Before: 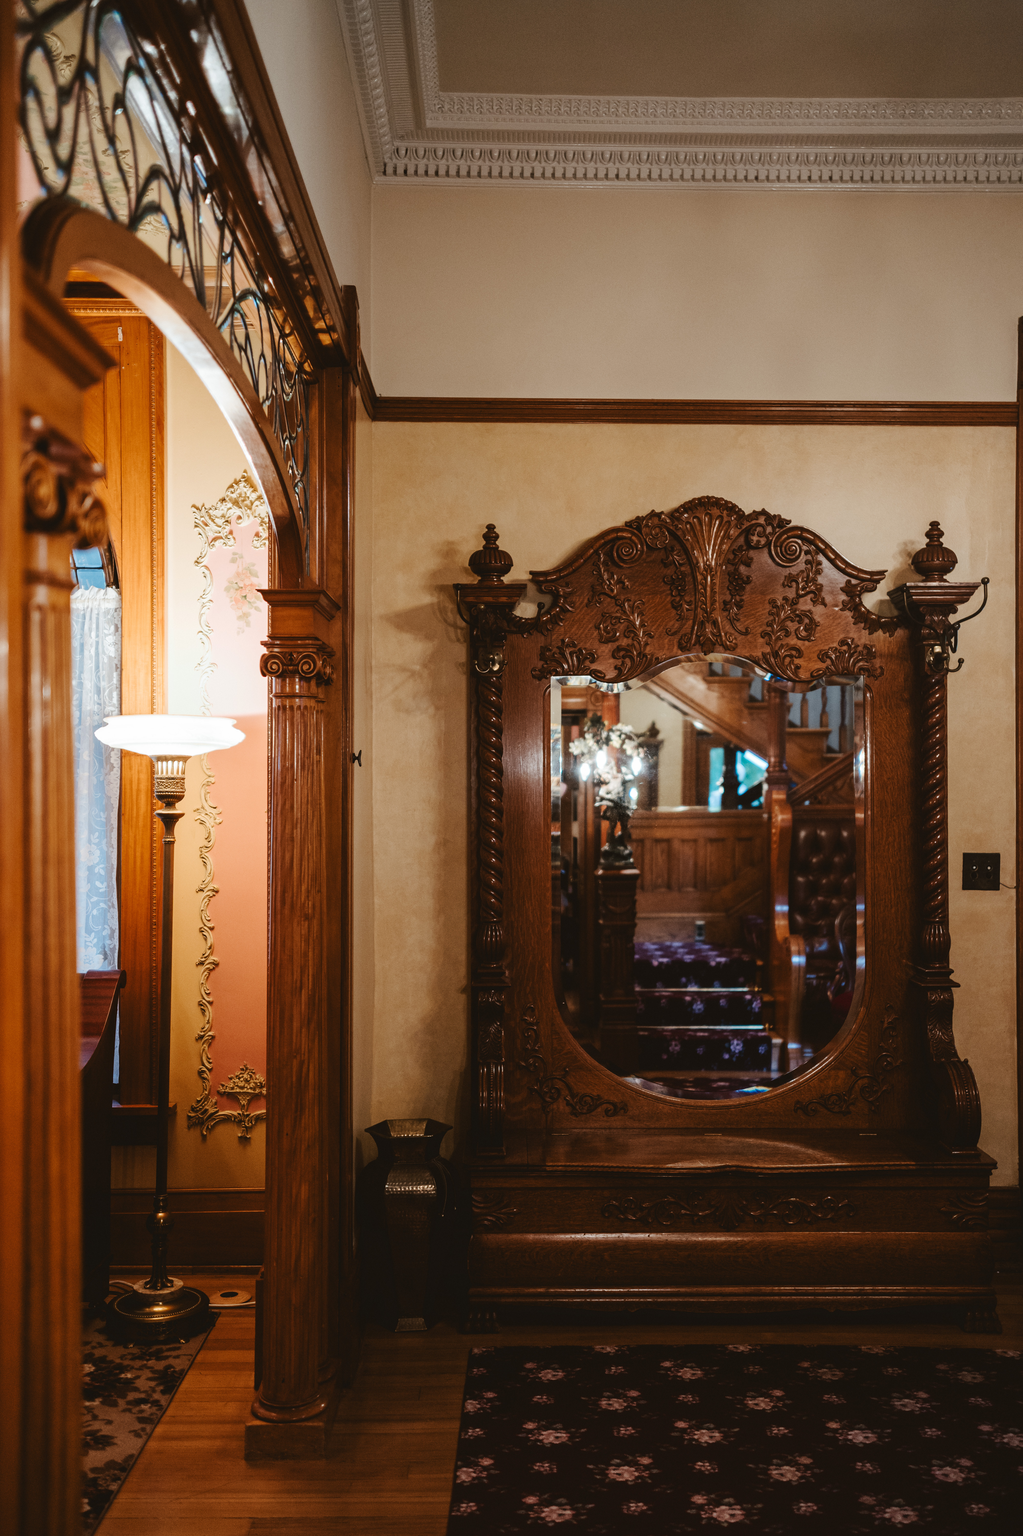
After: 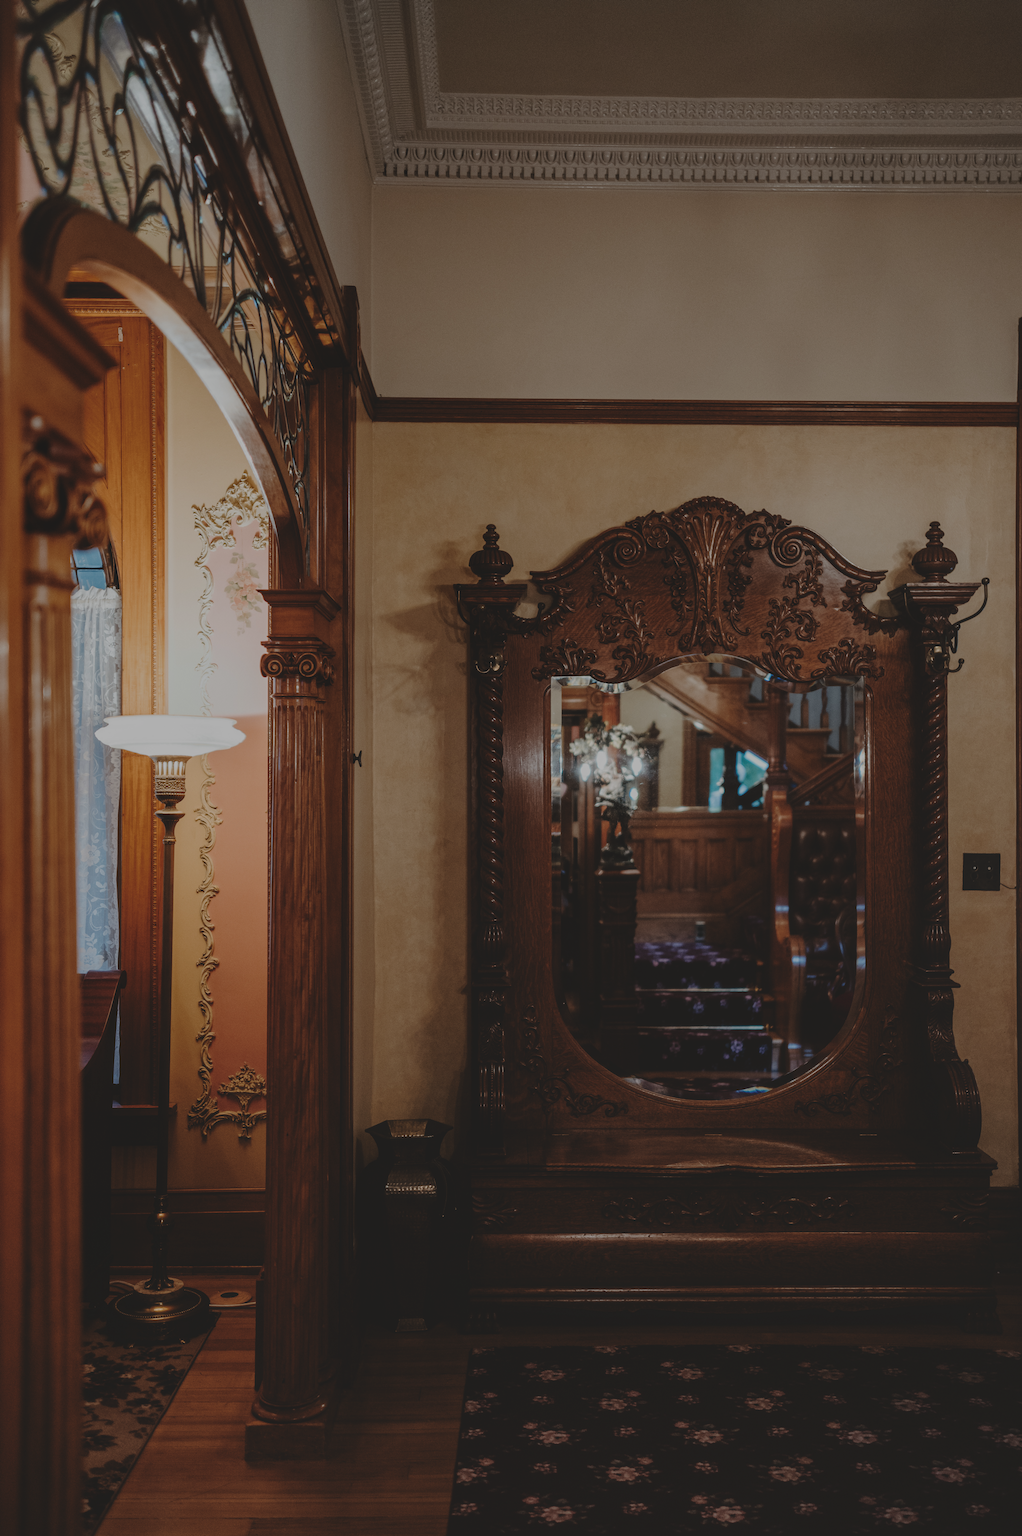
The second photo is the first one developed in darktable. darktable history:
exposure: black level correction -0.029, compensate exposure bias true, compensate highlight preservation false
local contrast: highlights 101%, shadows 102%, detail 131%, midtone range 0.2
